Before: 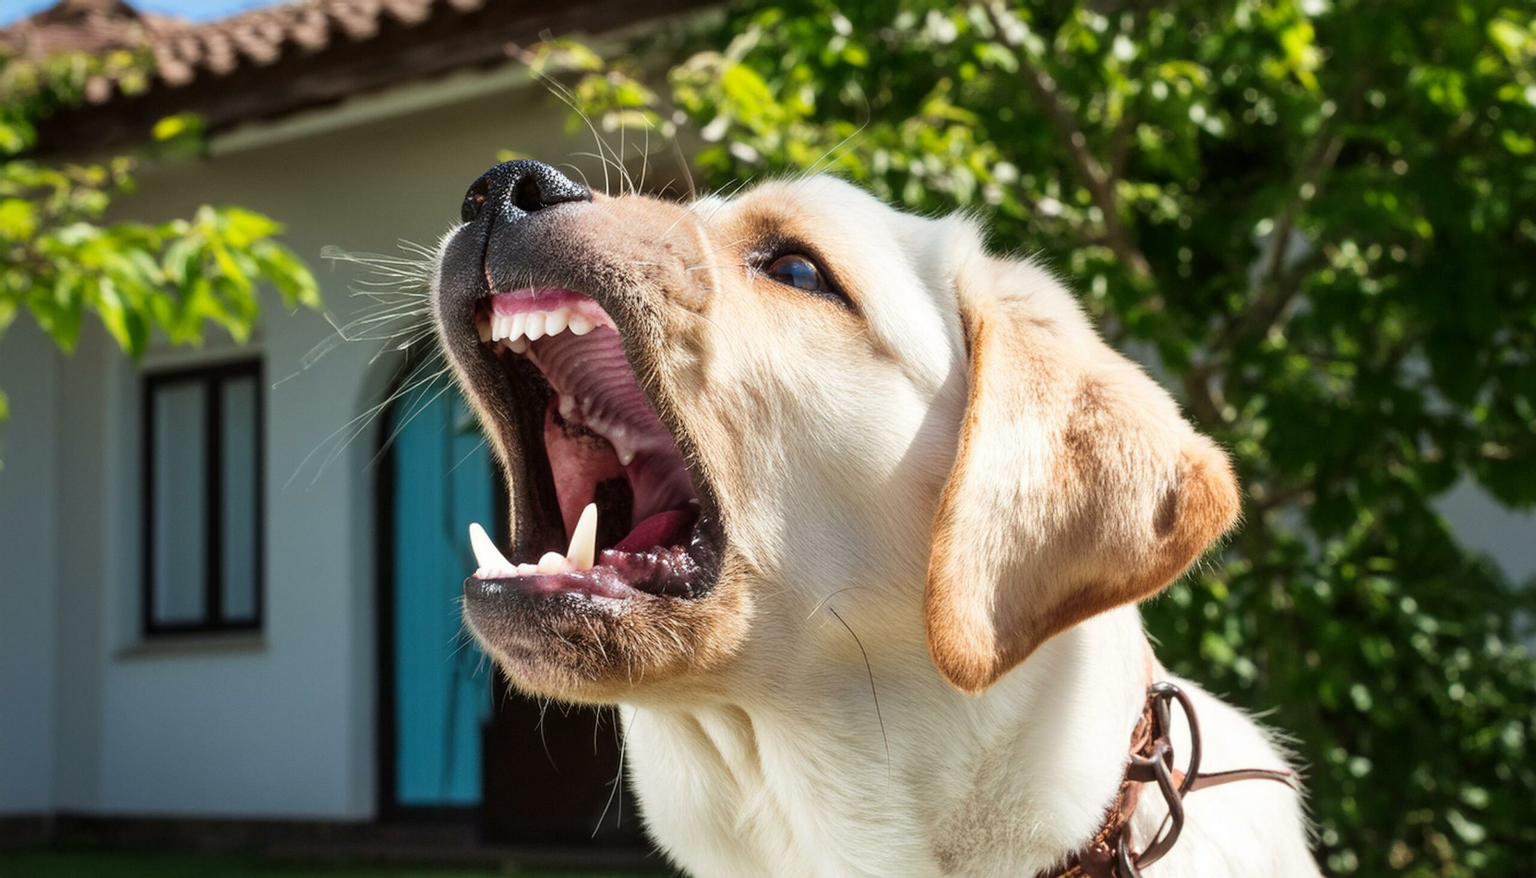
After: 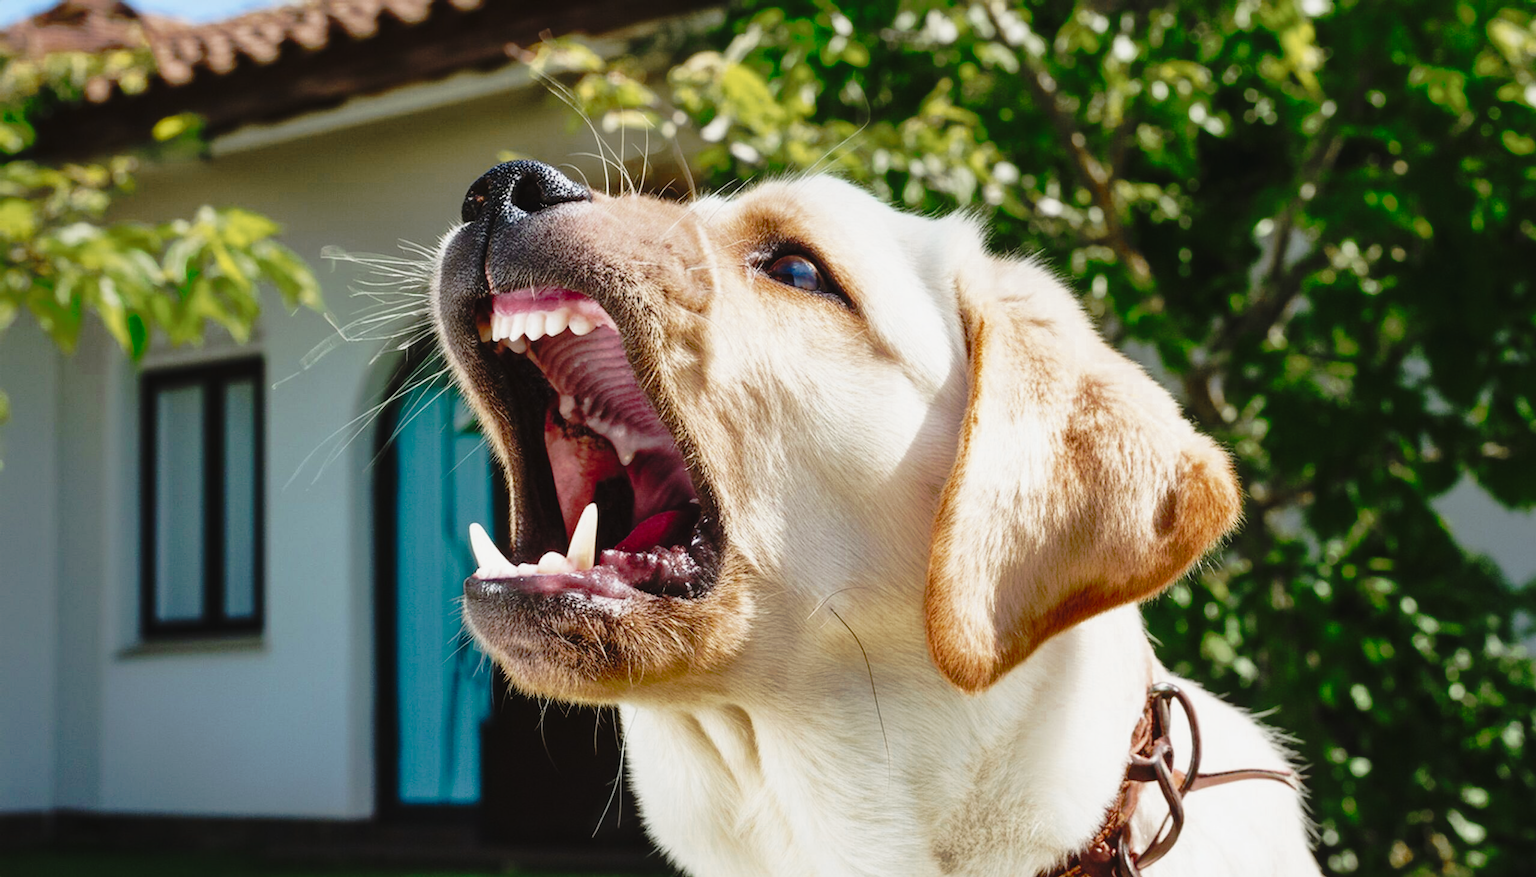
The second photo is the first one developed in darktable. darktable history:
tone curve: curves: ch0 [(0, 0.029) (0.168, 0.142) (0.359, 0.44) (0.469, 0.544) (0.634, 0.722) (0.858, 0.903) (1, 0.968)]; ch1 [(0, 0) (0.437, 0.453) (0.472, 0.47) (0.502, 0.502) (0.54, 0.534) (0.57, 0.592) (0.618, 0.66) (0.699, 0.749) (0.859, 0.899) (1, 1)]; ch2 [(0, 0) (0.33, 0.301) (0.421, 0.443) (0.476, 0.498) (0.505, 0.503) (0.547, 0.557) (0.586, 0.634) (0.608, 0.676) (1, 1)], preserve colors none
color zones: curves: ch0 [(0.11, 0.396) (0.195, 0.36) (0.25, 0.5) (0.303, 0.412) (0.357, 0.544) (0.75, 0.5) (0.967, 0.328)]; ch1 [(0, 0.468) (0.112, 0.512) (0.202, 0.6) (0.25, 0.5) (0.307, 0.352) (0.357, 0.544) (0.75, 0.5) (0.963, 0.524)]
exposure: compensate exposure bias true, compensate highlight preservation false
